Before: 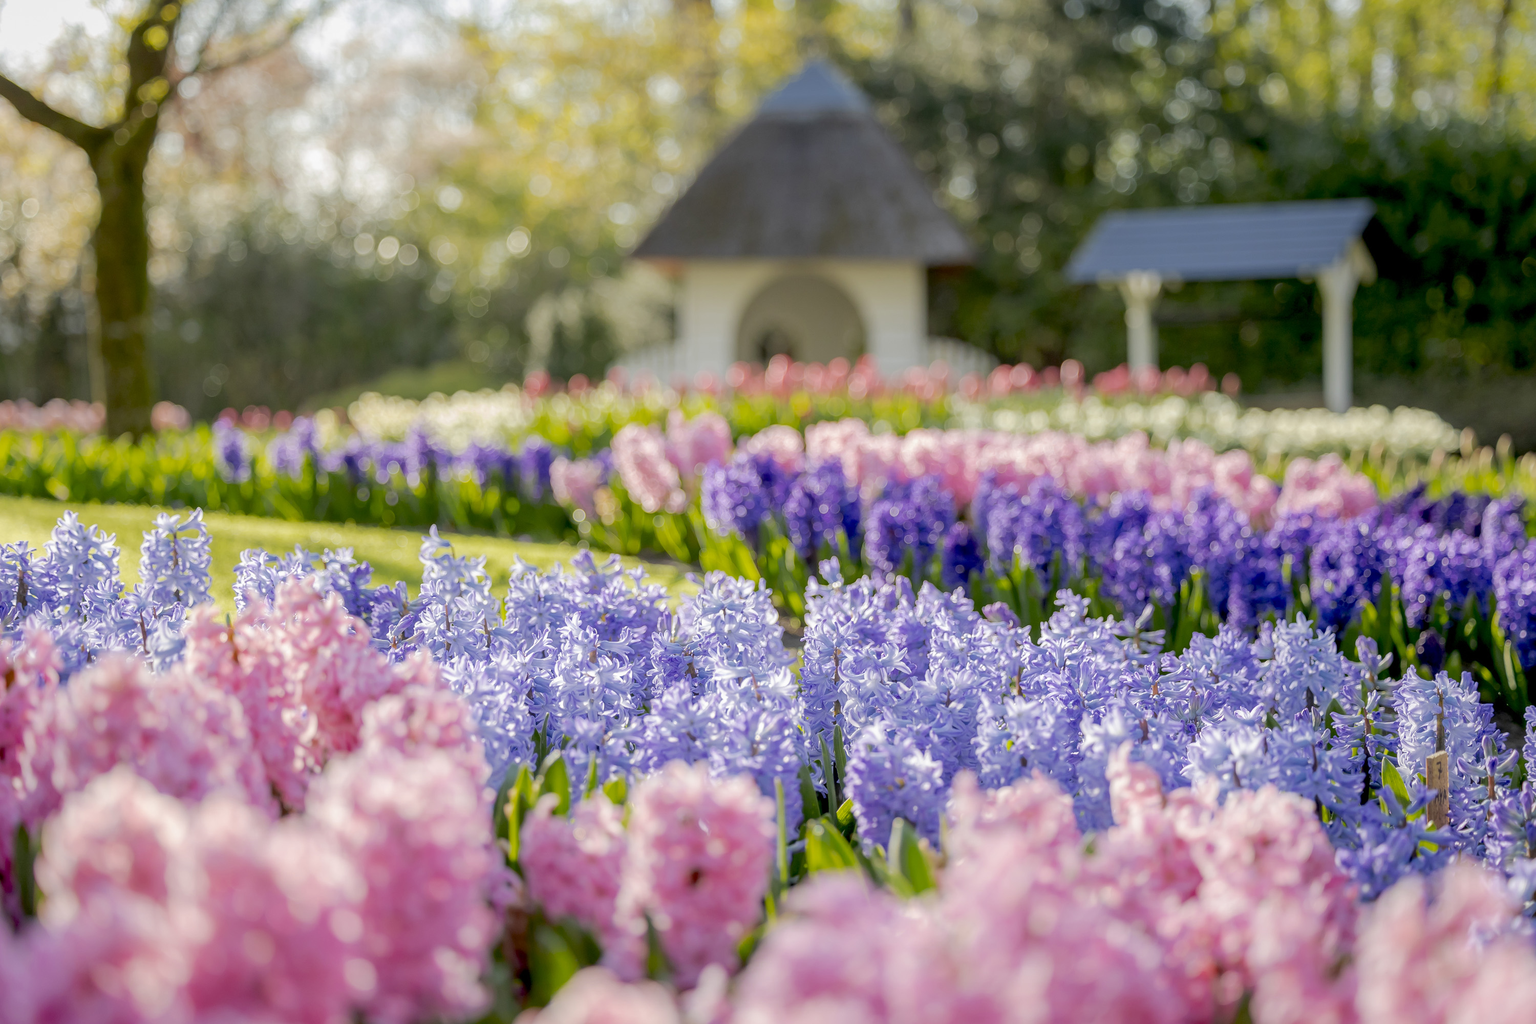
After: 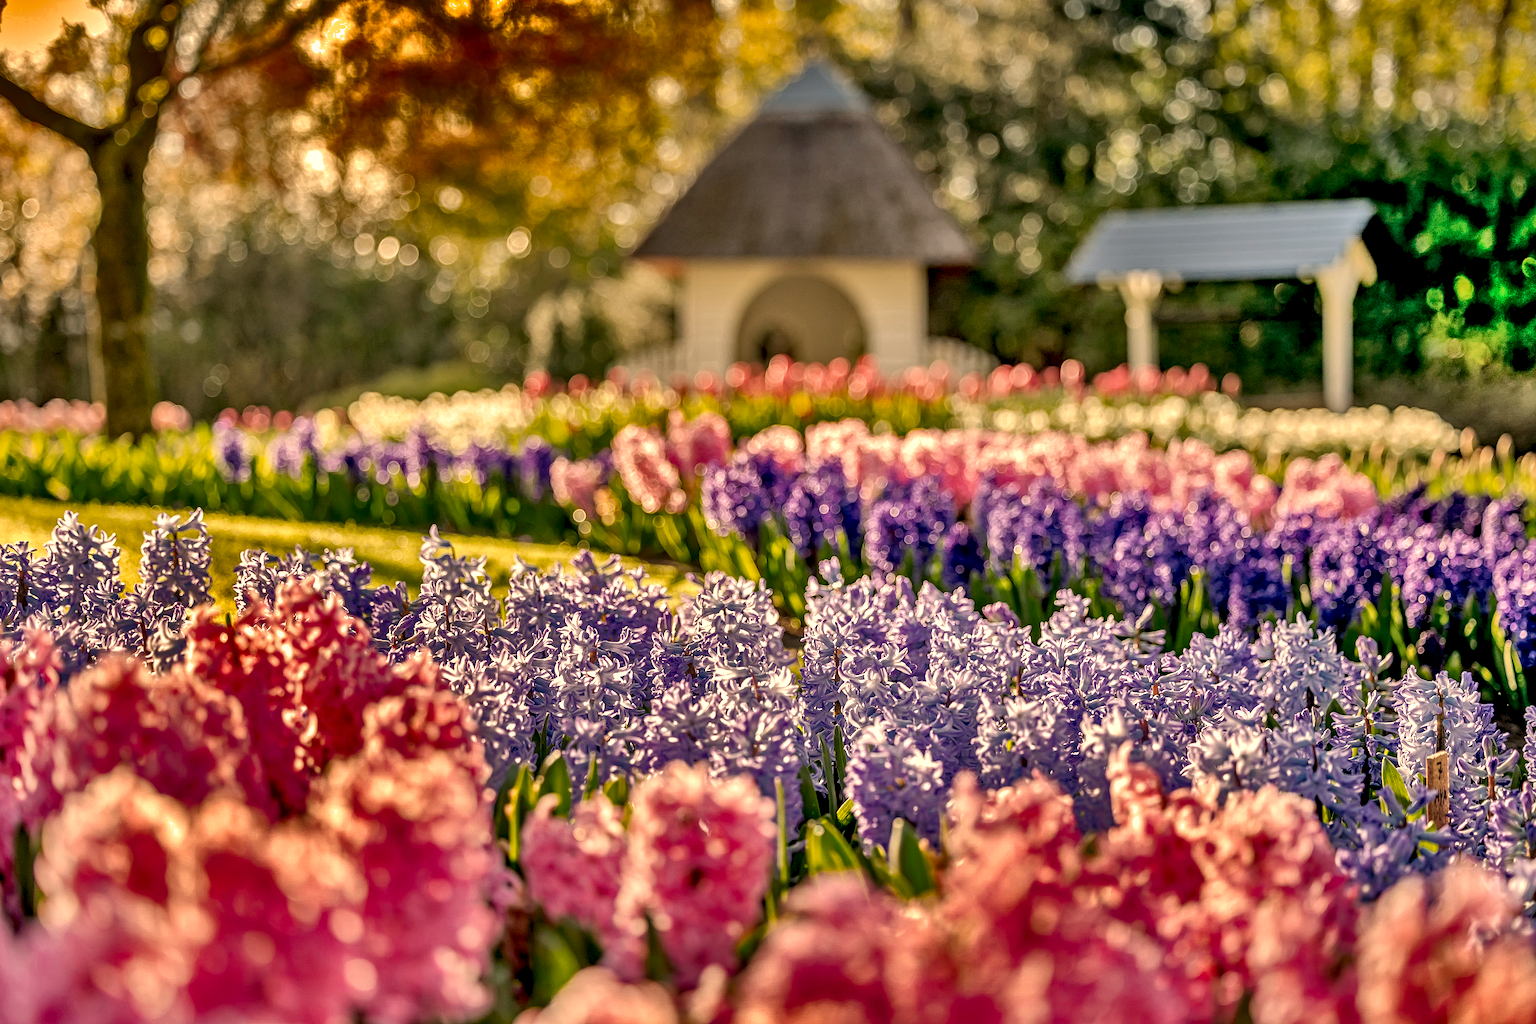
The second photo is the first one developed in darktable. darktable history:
local contrast: on, module defaults
shadows and highlights: radius 123.98, shadows 100, white point adjustment -3, highlights -100, highlights color adjustment 89.84%, soften with gaussian
contrast equalizer: octaves 7, y [[0.5, 0.542, 0.583, 0.625, 0.667, 0.708], [0.5 ×6], [0.5 ×6], [0 ×6], [0 ×6]]
white balance: red 1.138, green 0.996, blue 0.812
